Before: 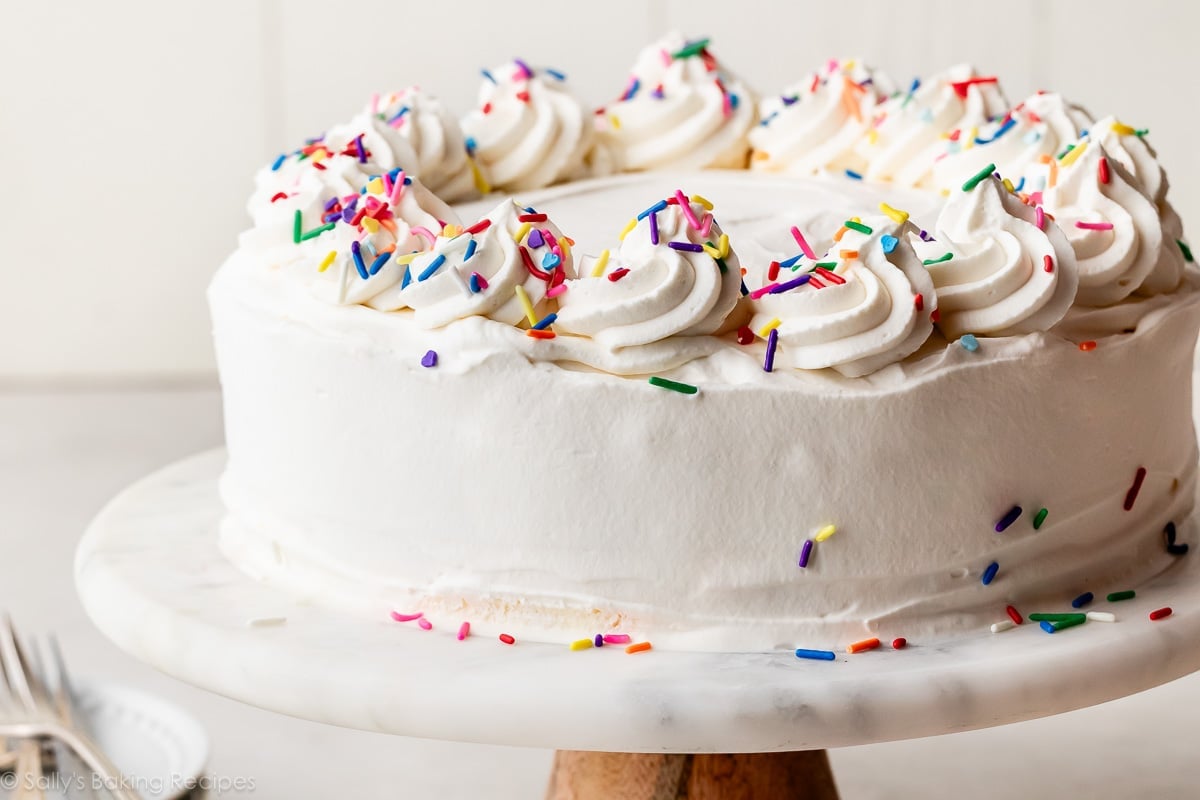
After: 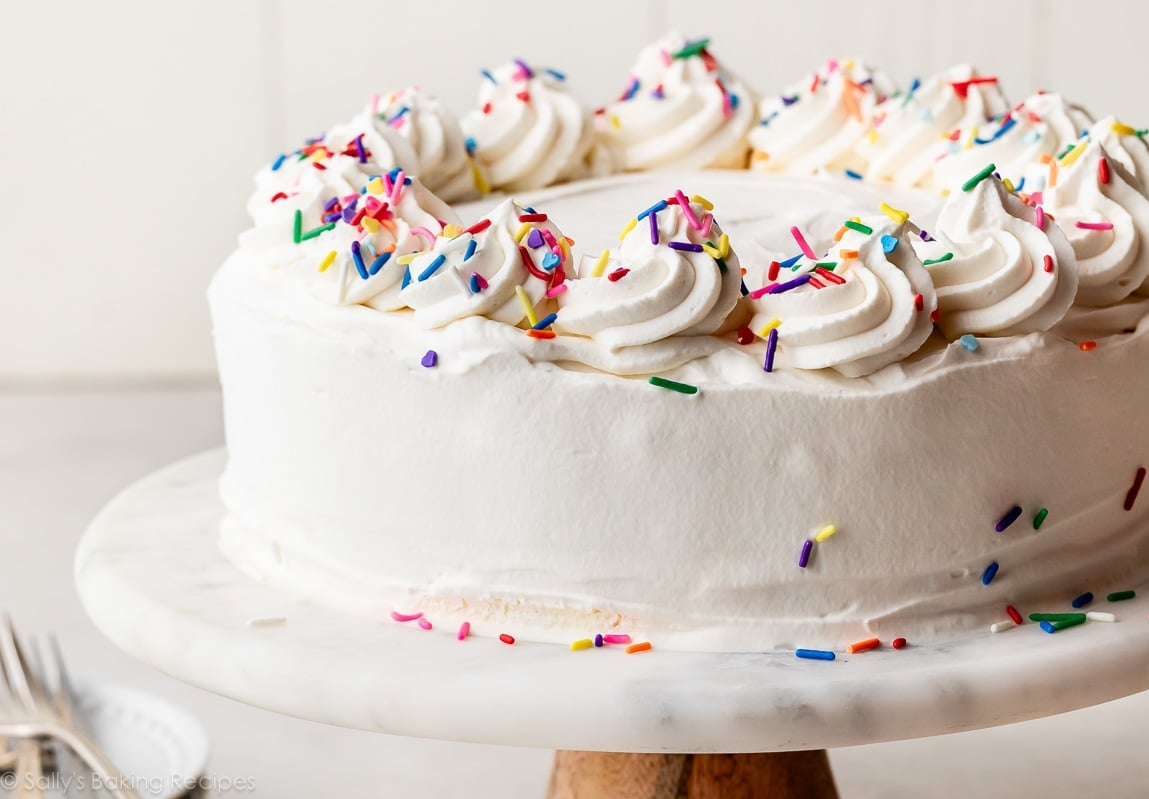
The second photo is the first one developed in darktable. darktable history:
crop: right 4.17%, bottom 0.035%
